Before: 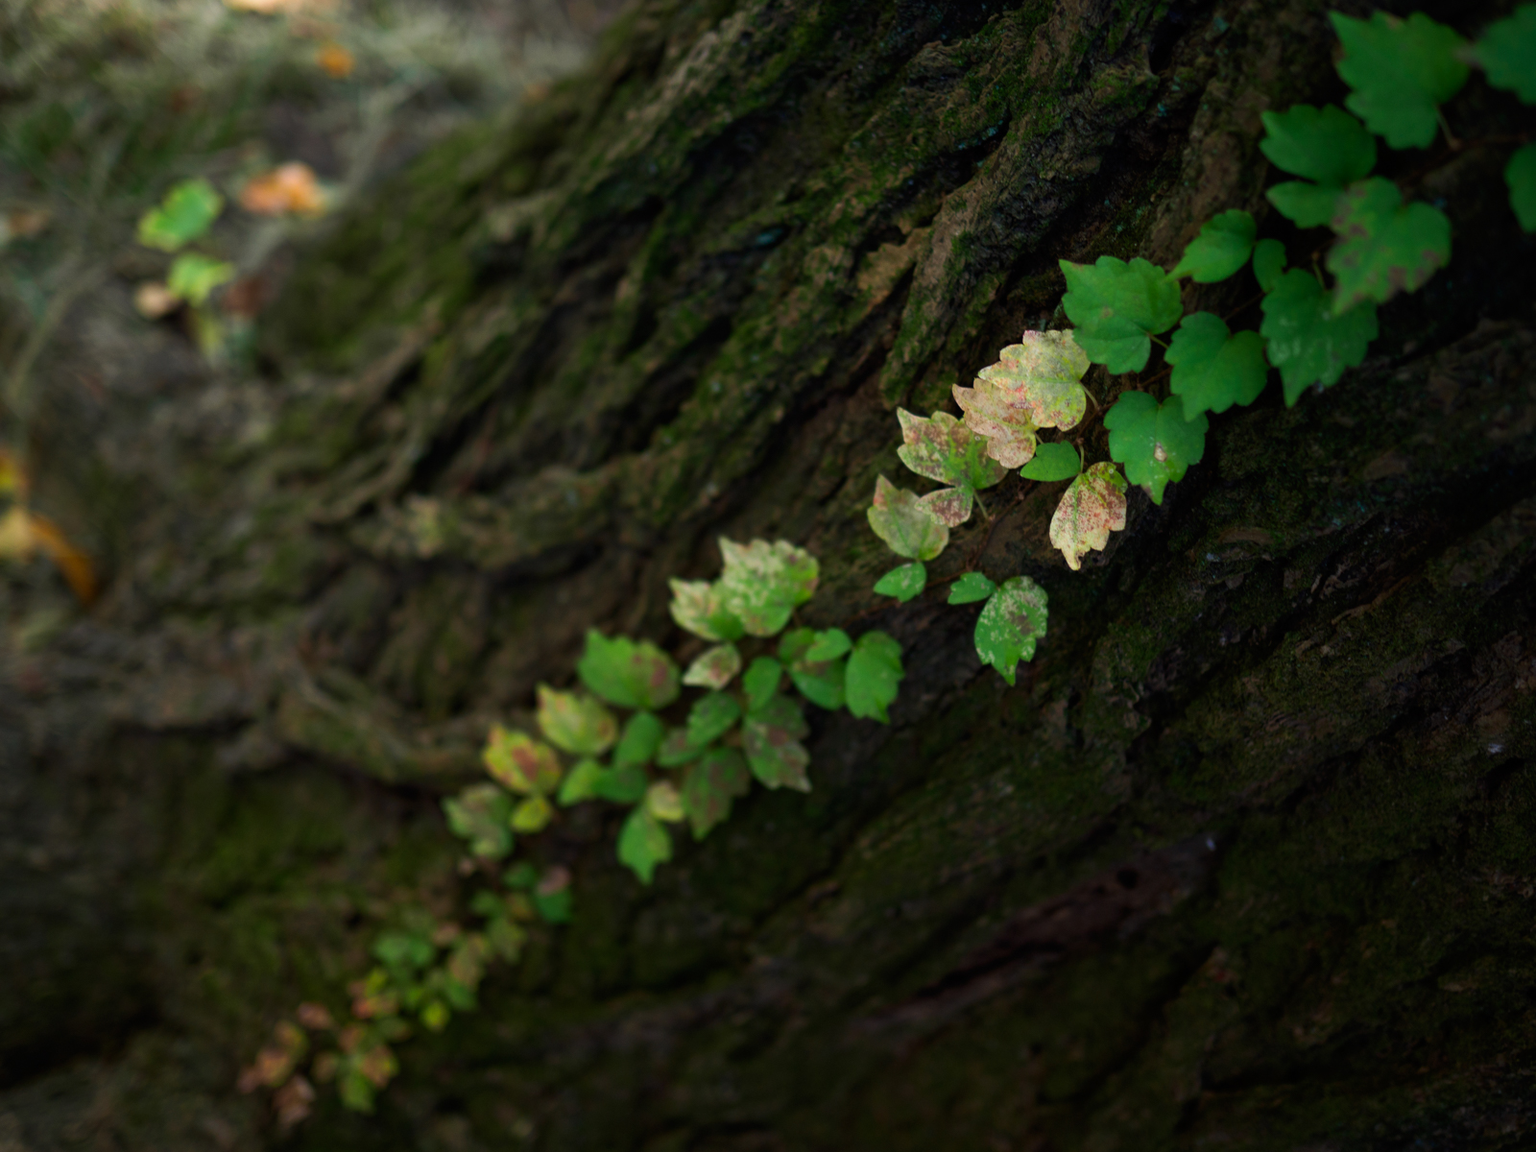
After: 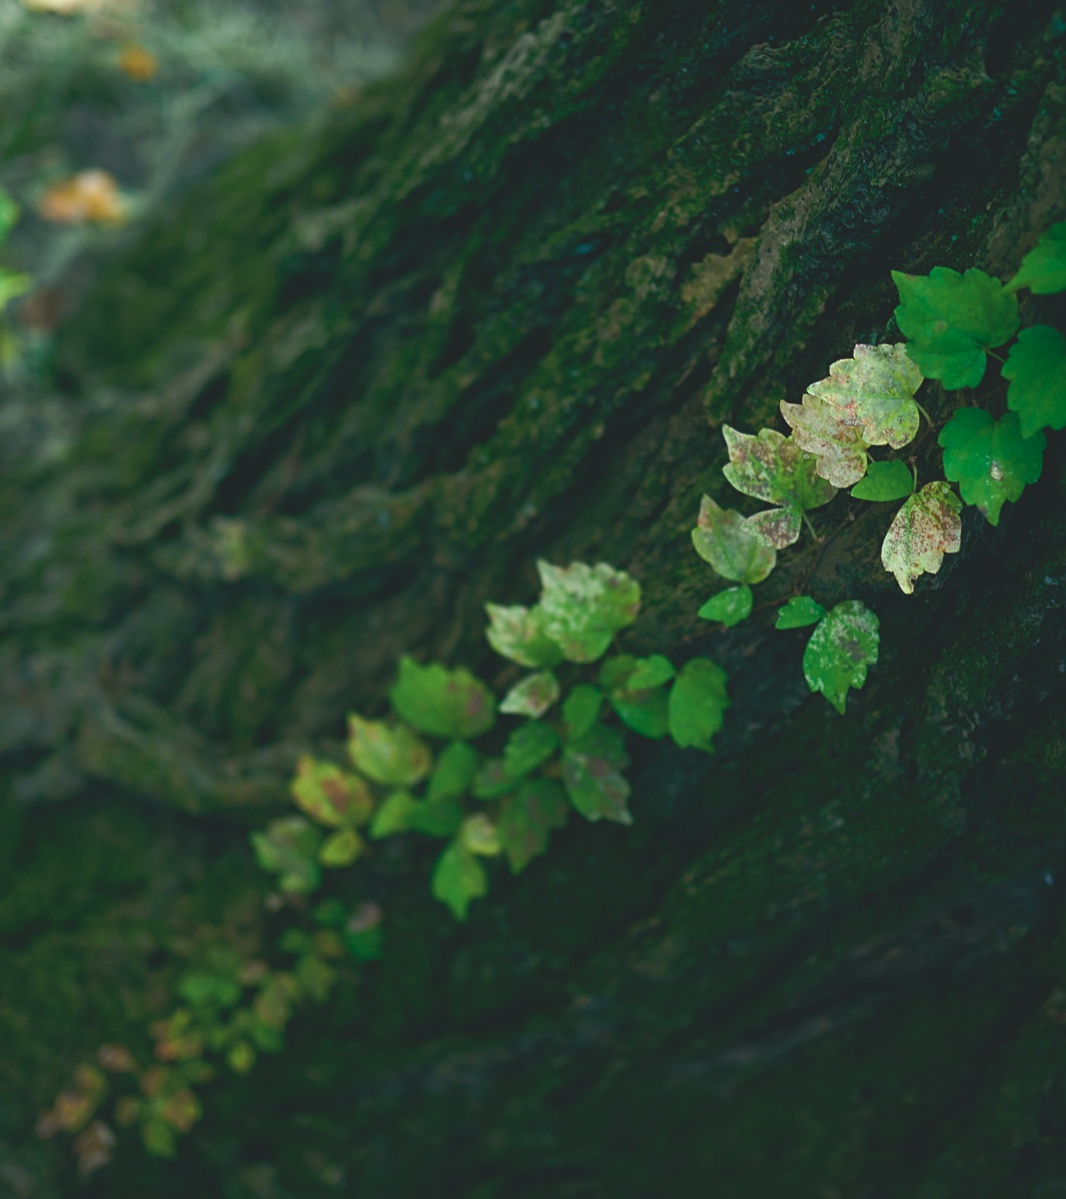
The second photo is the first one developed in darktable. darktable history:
contrast brightness saturation: contrast -0.26, saturation -0.43
crop and rotate: left 13.342%, right 19.991%
color balance rgb: shadows lift › luminance -7.7%, shadows lift › chroma 2.13%, shadows lift › hue 165.27°, power › luminance -7.77%, power › chroma 1.1%, power › hue 215.88°, highlights gain › luminance 15.15%, highlights gain › chroma 7%, highlights gain › hue 125.57°, global offset › luminance -0.33%, global offset › chroma 0.11%, global offset › hue 165.27°, perceptual saturation grading › global saturation 24.42%, perceptual saturation grading › highlights -24.42%, perceptual saturation grading › mid-tones 24.42%, perceptual saturation grading › shadows 40%, perceptual brilliance grading › global brilliance -5%, perceptual brilliance grading › highlights 24.42%, perceptual brilliance grading › mid-tones 7%, perceptual brilliance grading › shadows -5%
sharpen: on, module defaults
lowpass: radius 0.1, contrast 0.85, saturation 1.1, unbound 0
white balance: red 0.974, blue 1.044
